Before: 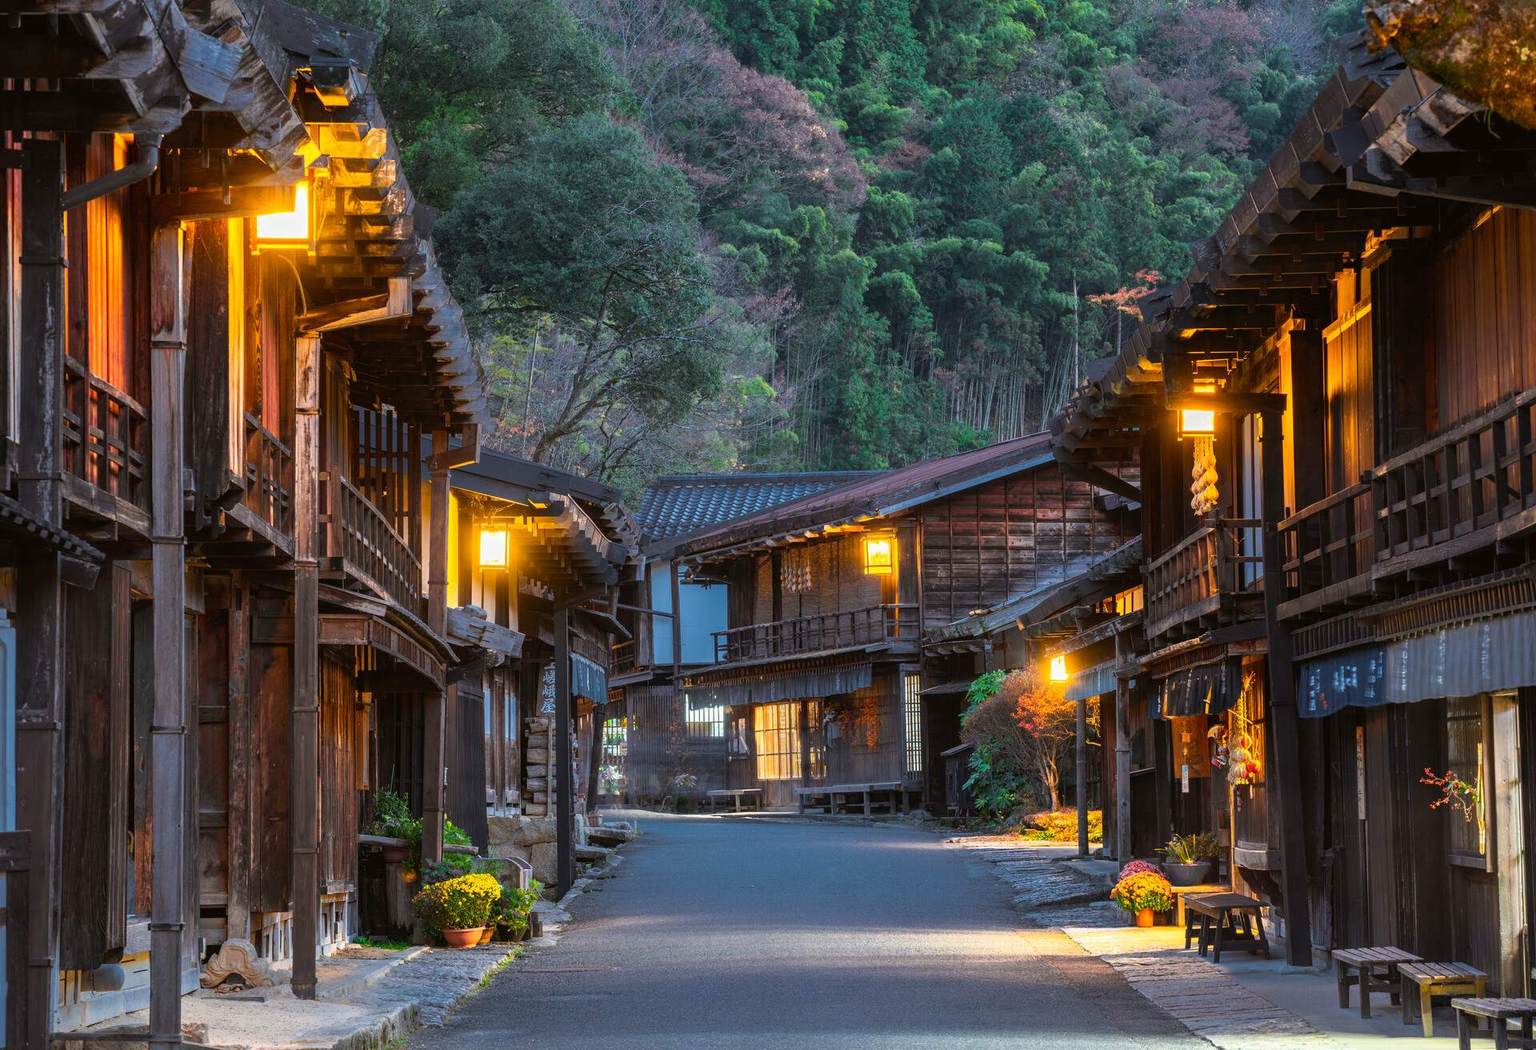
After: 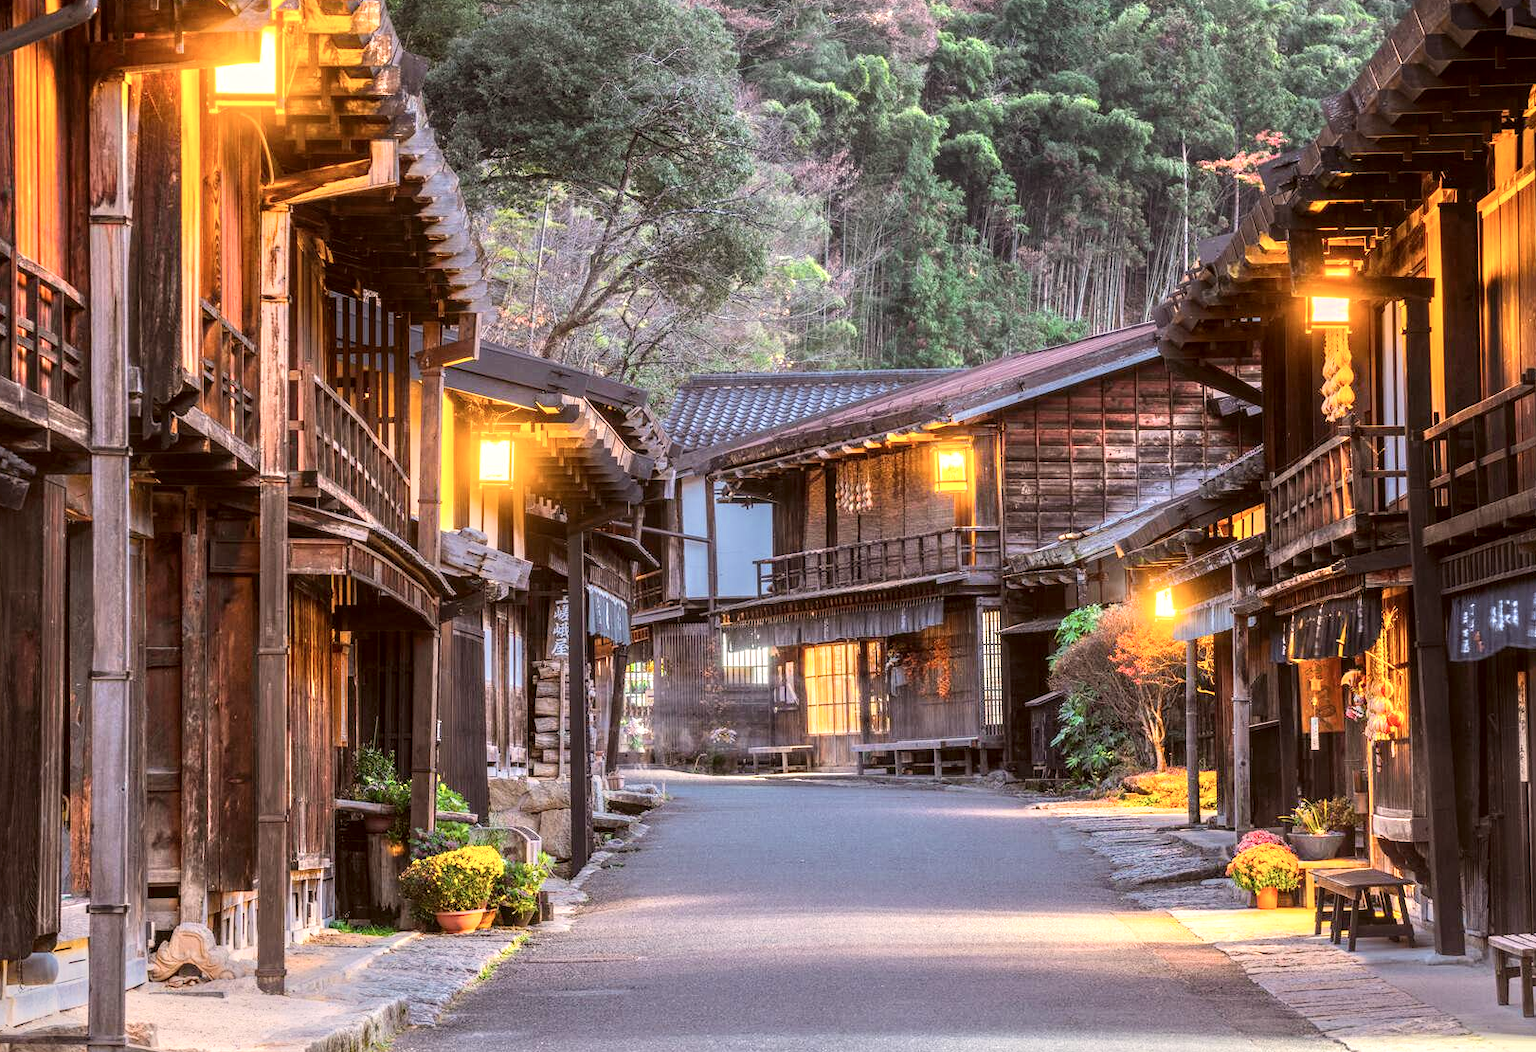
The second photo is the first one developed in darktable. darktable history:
crop and rotate: left 4.919%, top 15.263%, right 10.647%
local contrast: on, module defaults
tone equalizer: -7 EV 0.15 EV, -6 EV 0.564 EV, -5 EV 1.15 EV, -4 EV 1.34 EV, -3 EV 1.14 EV, -2 EV 0.6 EV, -1 EV 0.165 EV, edges refinement/feathering 500, mask exposure compensation -1.57 EV, preserve details guided filter
color correction: highlights a* 10.23, highlights b* 9.66, shadows a* 8.06, shadows b* 8.3, saturation 0.773
